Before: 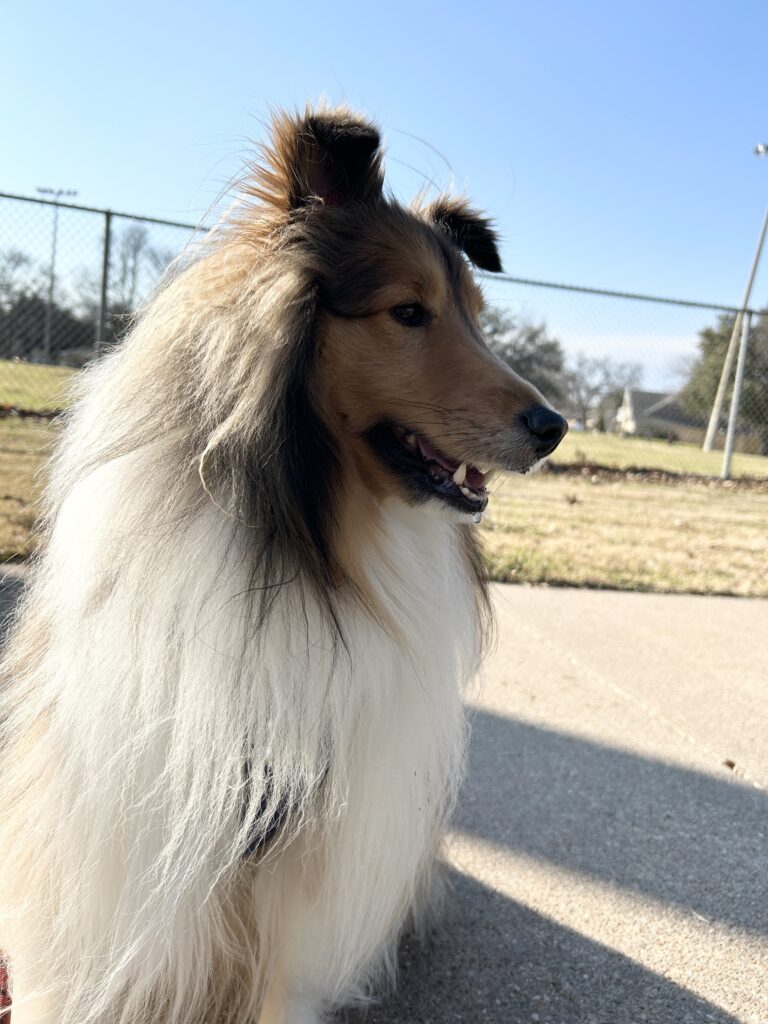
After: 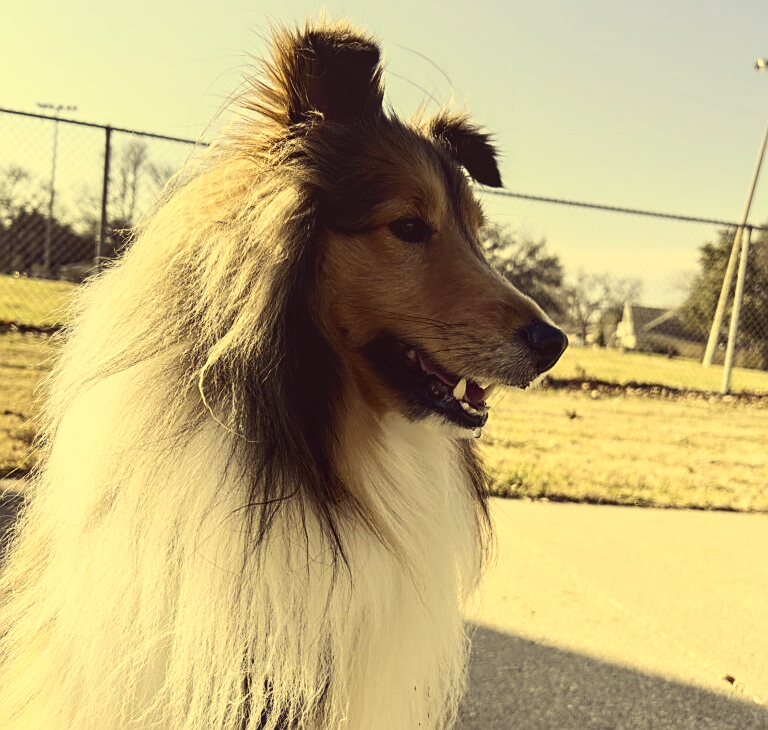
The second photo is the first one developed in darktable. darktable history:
exposure: black level correction 0.001, compensate highlight preservation false
sharpen: on, module defaults
tone equalizer: edges refinement/feathering 500, mask exposure compensation -1.57 EV, preserve details no
crop and rotate: top 8.345%, bottom 20.349%
local contrast: detail 109%
color correction: highlights a* -0.418, highlights b* 39.89, shadows a* 9.34, shadows b* -0.645
contrast brightness saturation: contrast 0.251, saturation -0.321
